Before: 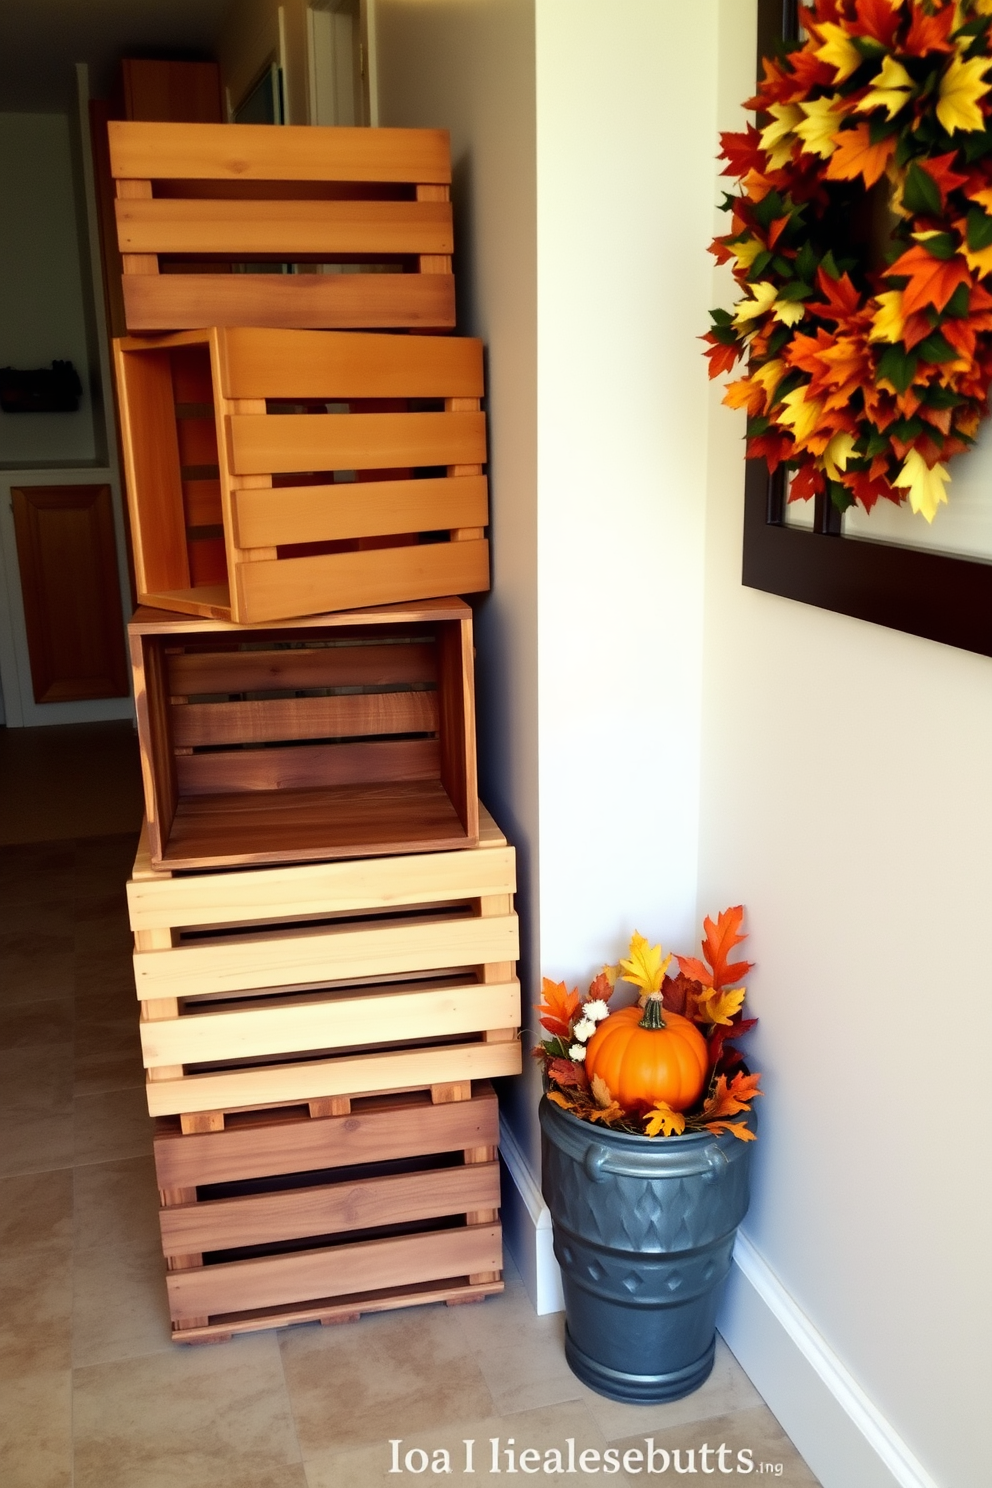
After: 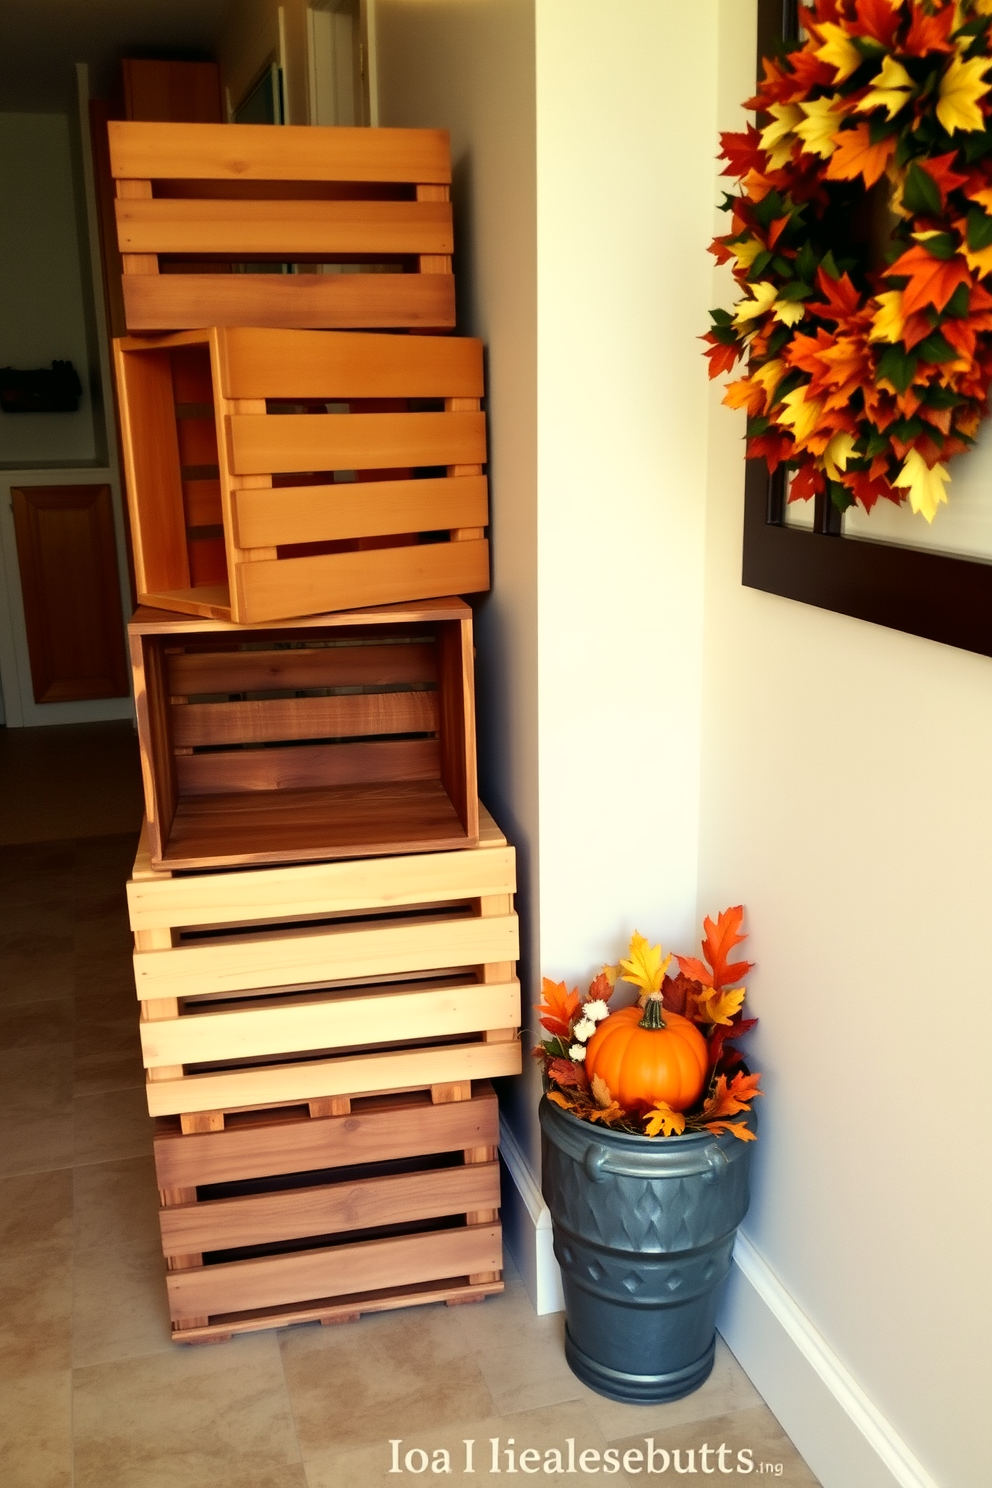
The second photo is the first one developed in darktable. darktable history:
color balance: mode lift, gamma, gain (sRGB), lift [1, 0.99, 1.01, 0.992], gamma [1, 1.037, 0.974, 0.963]
white balance: red 1.029, blue 0.92
